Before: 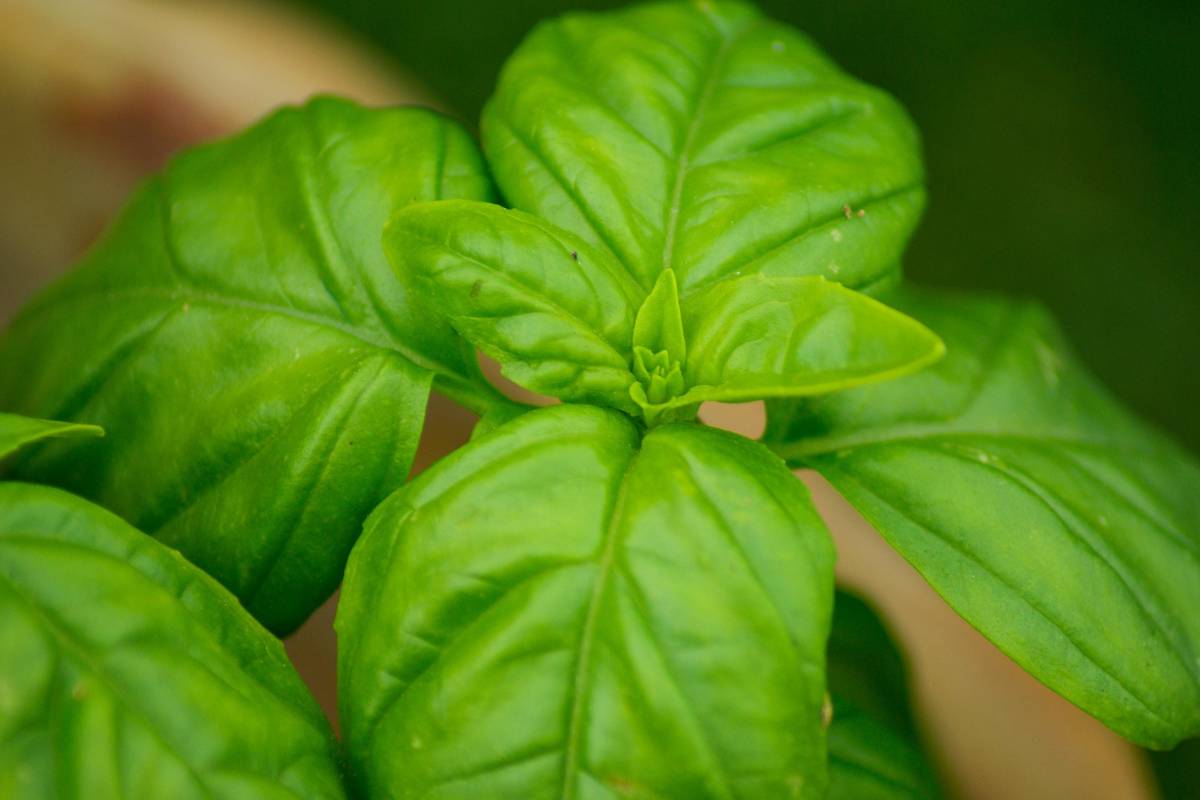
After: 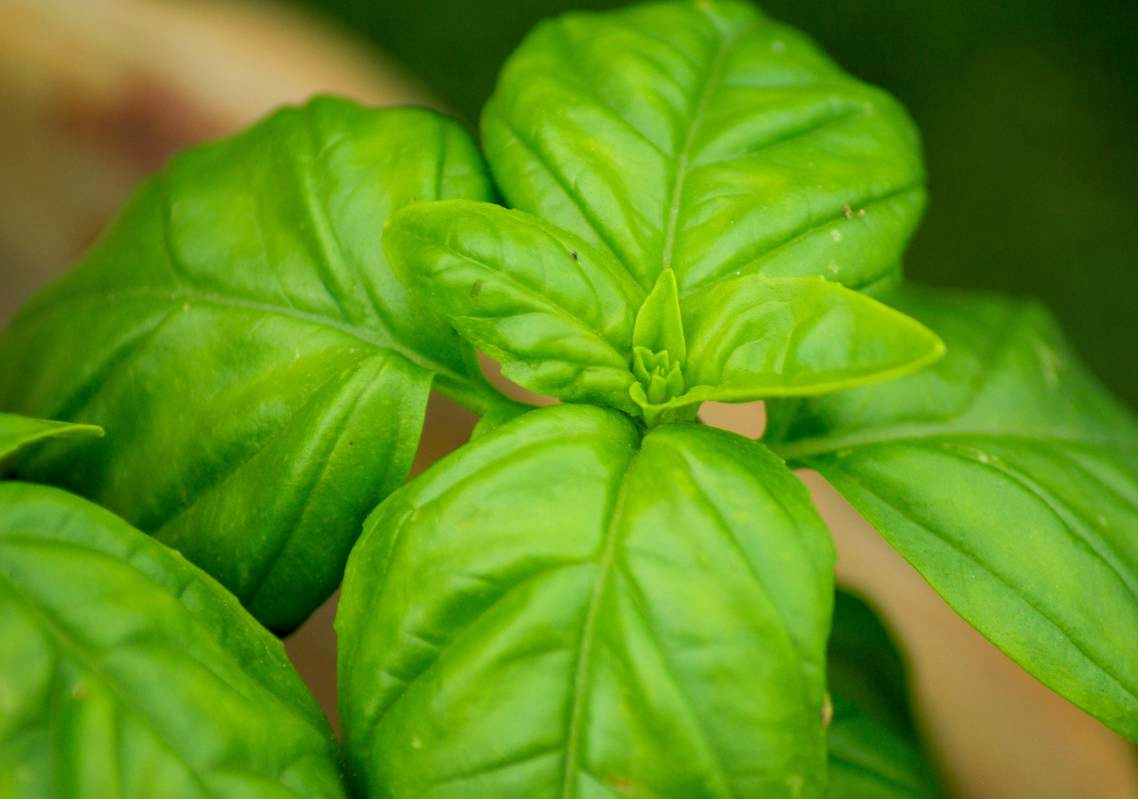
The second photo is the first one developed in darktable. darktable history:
crop and rotate: right 5.167%
rgb levels: levels [[0.013, 0.434, 0.89], [0, 0.5, 1], [0, 0.5, 1]]
